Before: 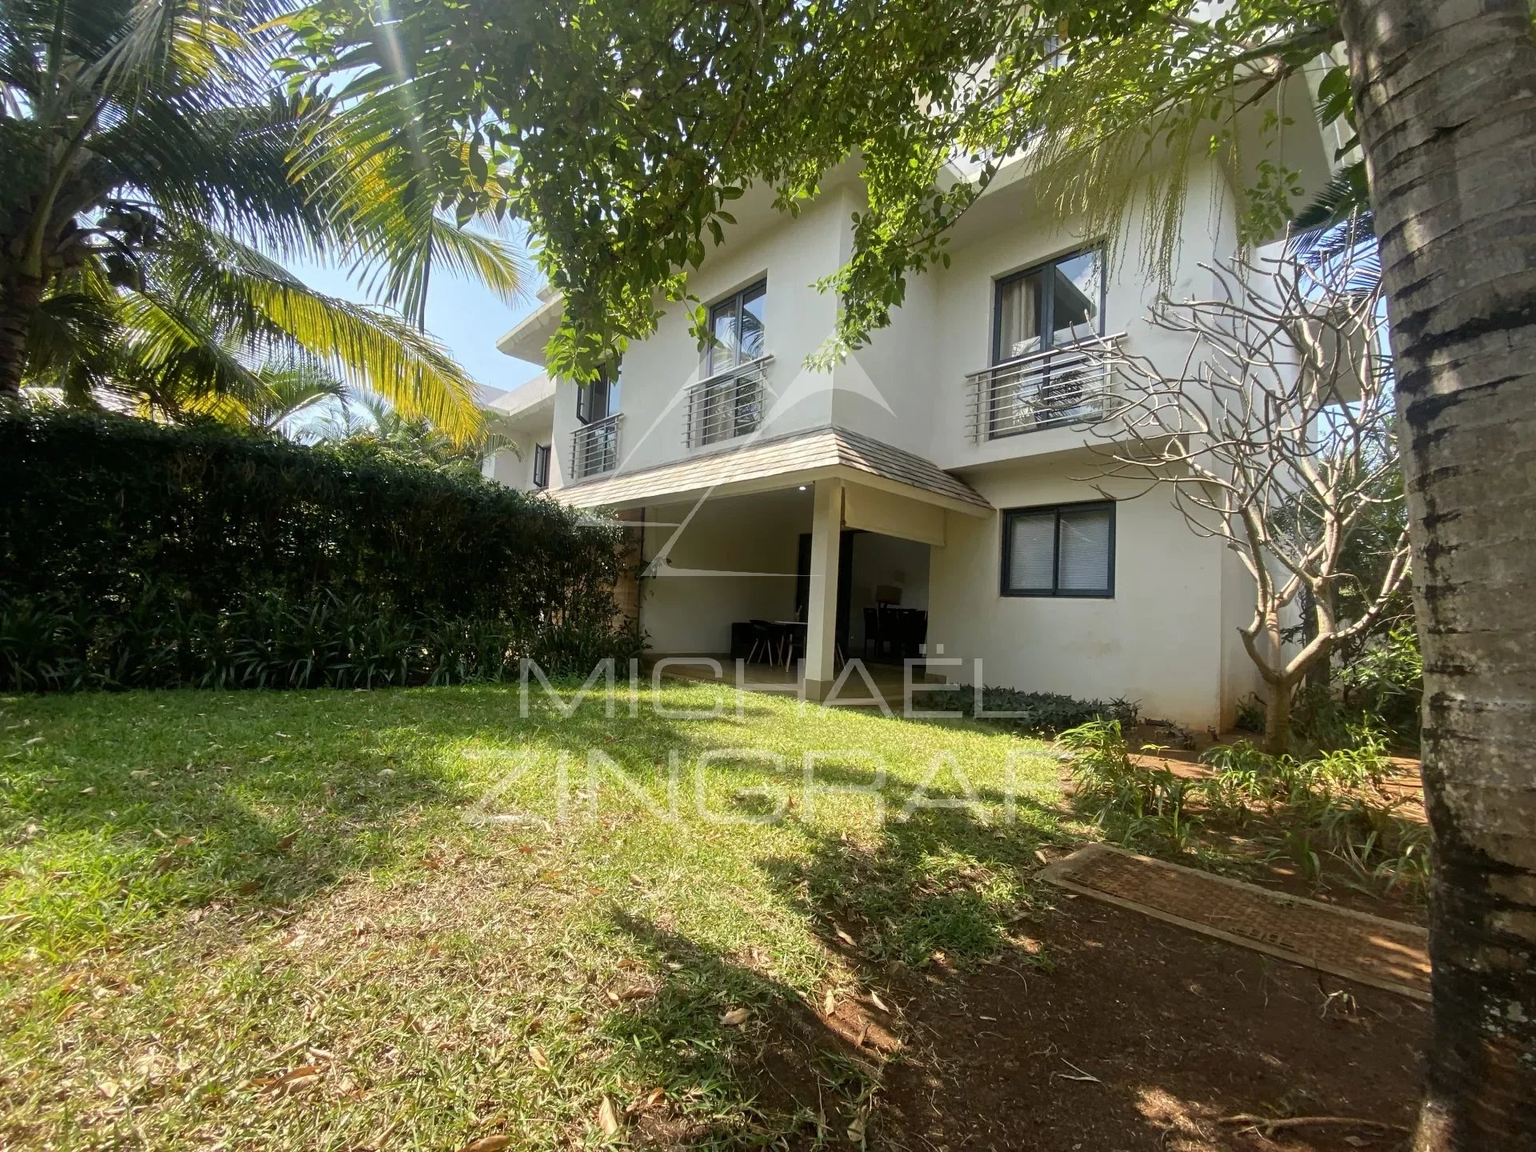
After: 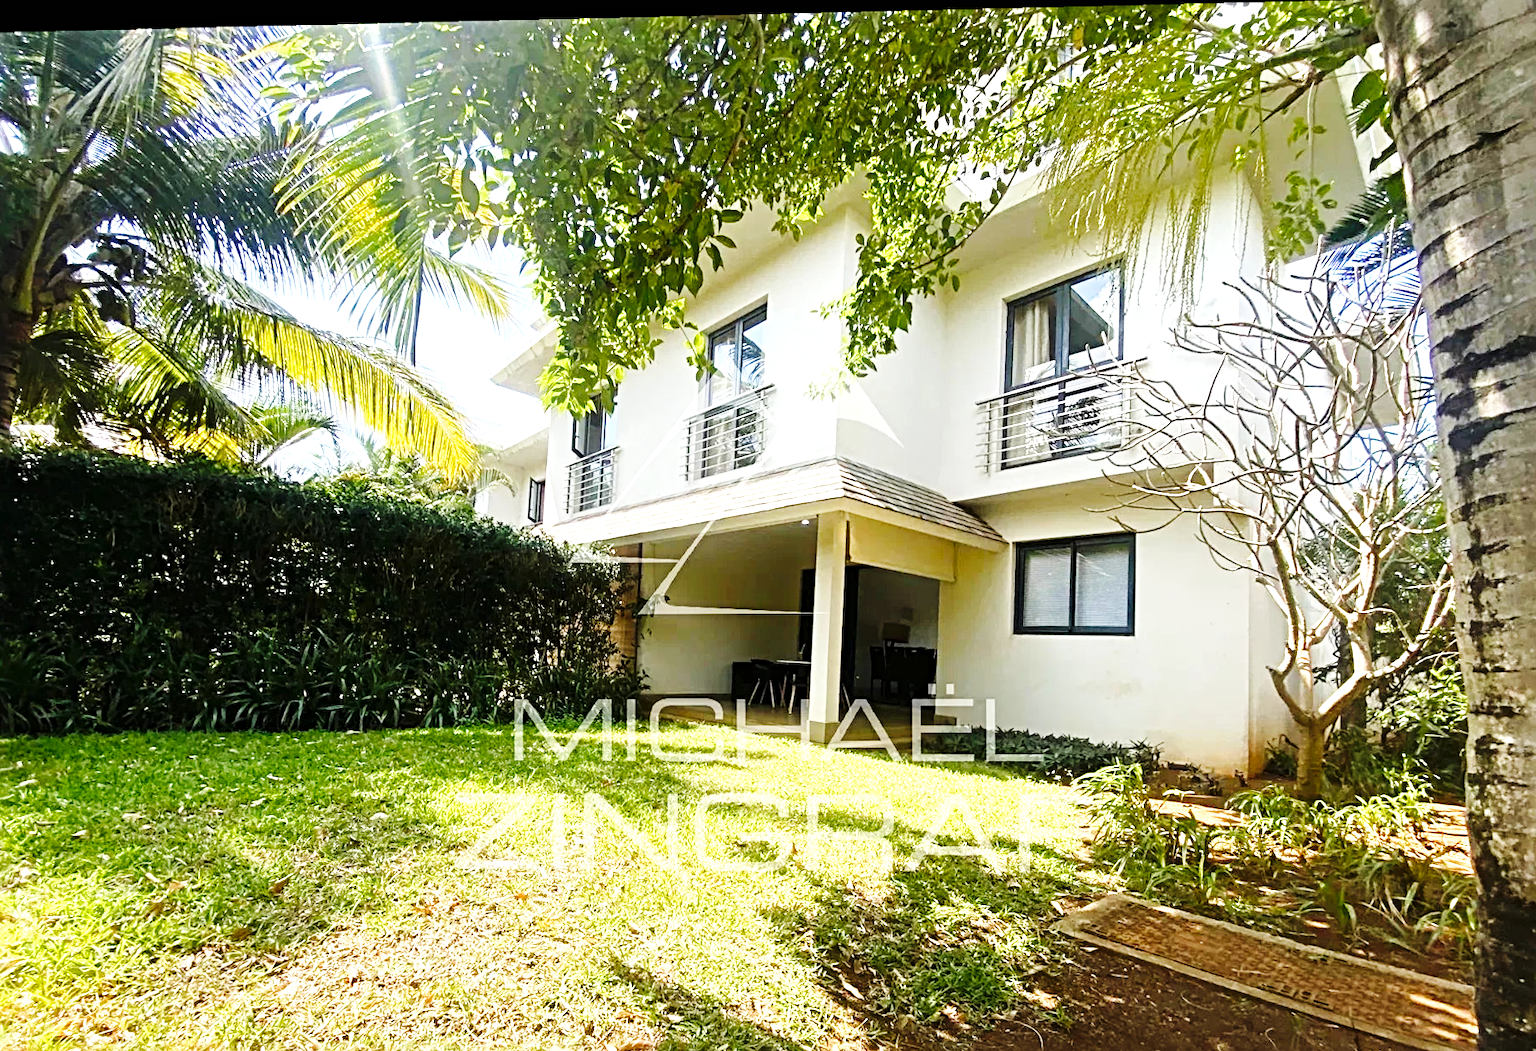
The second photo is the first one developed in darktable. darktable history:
sharpen: radius 4.883
crop and rotate: angle 0.2°, left 0.275%, right 3.127%, bottom 14.18%
color balance rgb: shadows fall-off 101%, linear chroma grading › mid-tones 7.63%, perceptual saturation grading › mid-tones 11.68%, mask middle-gray fulcrum 22.45%, global vibrance 10.11%, saturation formula JzAzBz (2021)
base curve: curves: ch0 [(0, 0) (0.036, 0.025) (0.121, 0.166) (0.206, 0.329) (0.605, 0.79) (1, 1)], preserve colors none
rotate and perspective: lens shift (horizontal) -0.055, automatic cropping off
exposure: black level correction 0, exposure 1 EV, compensate exposure bias true, compensate highlight preservation false
